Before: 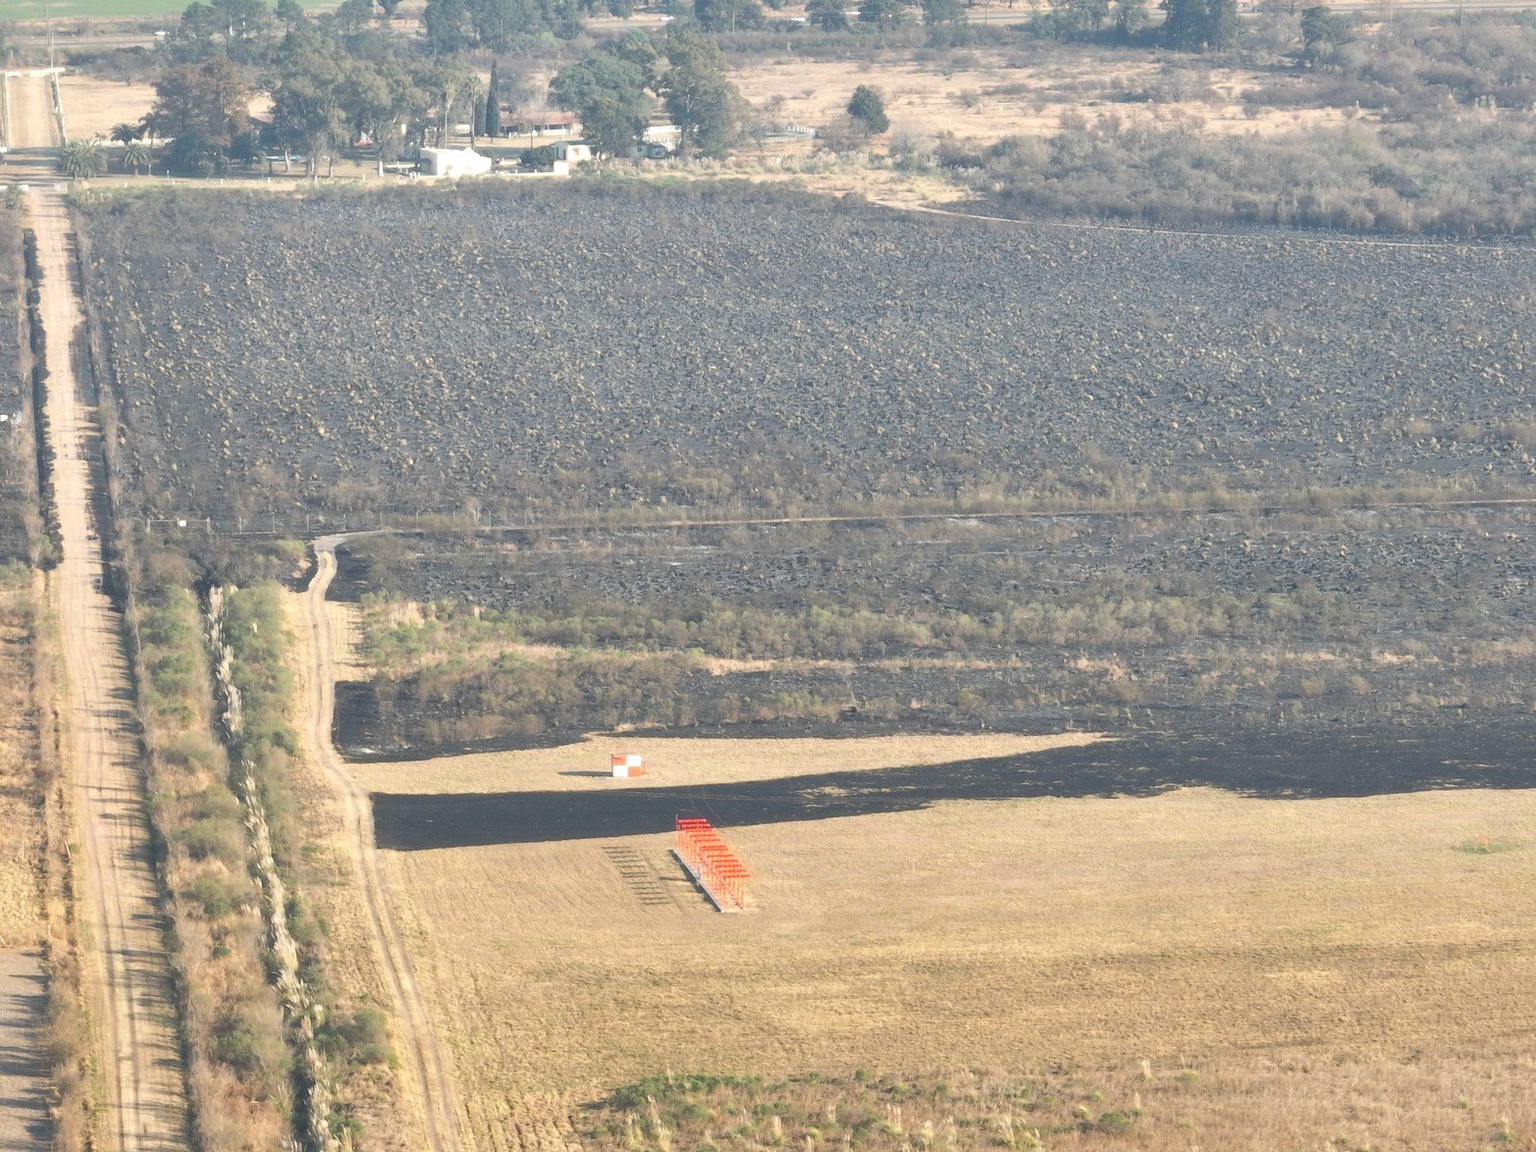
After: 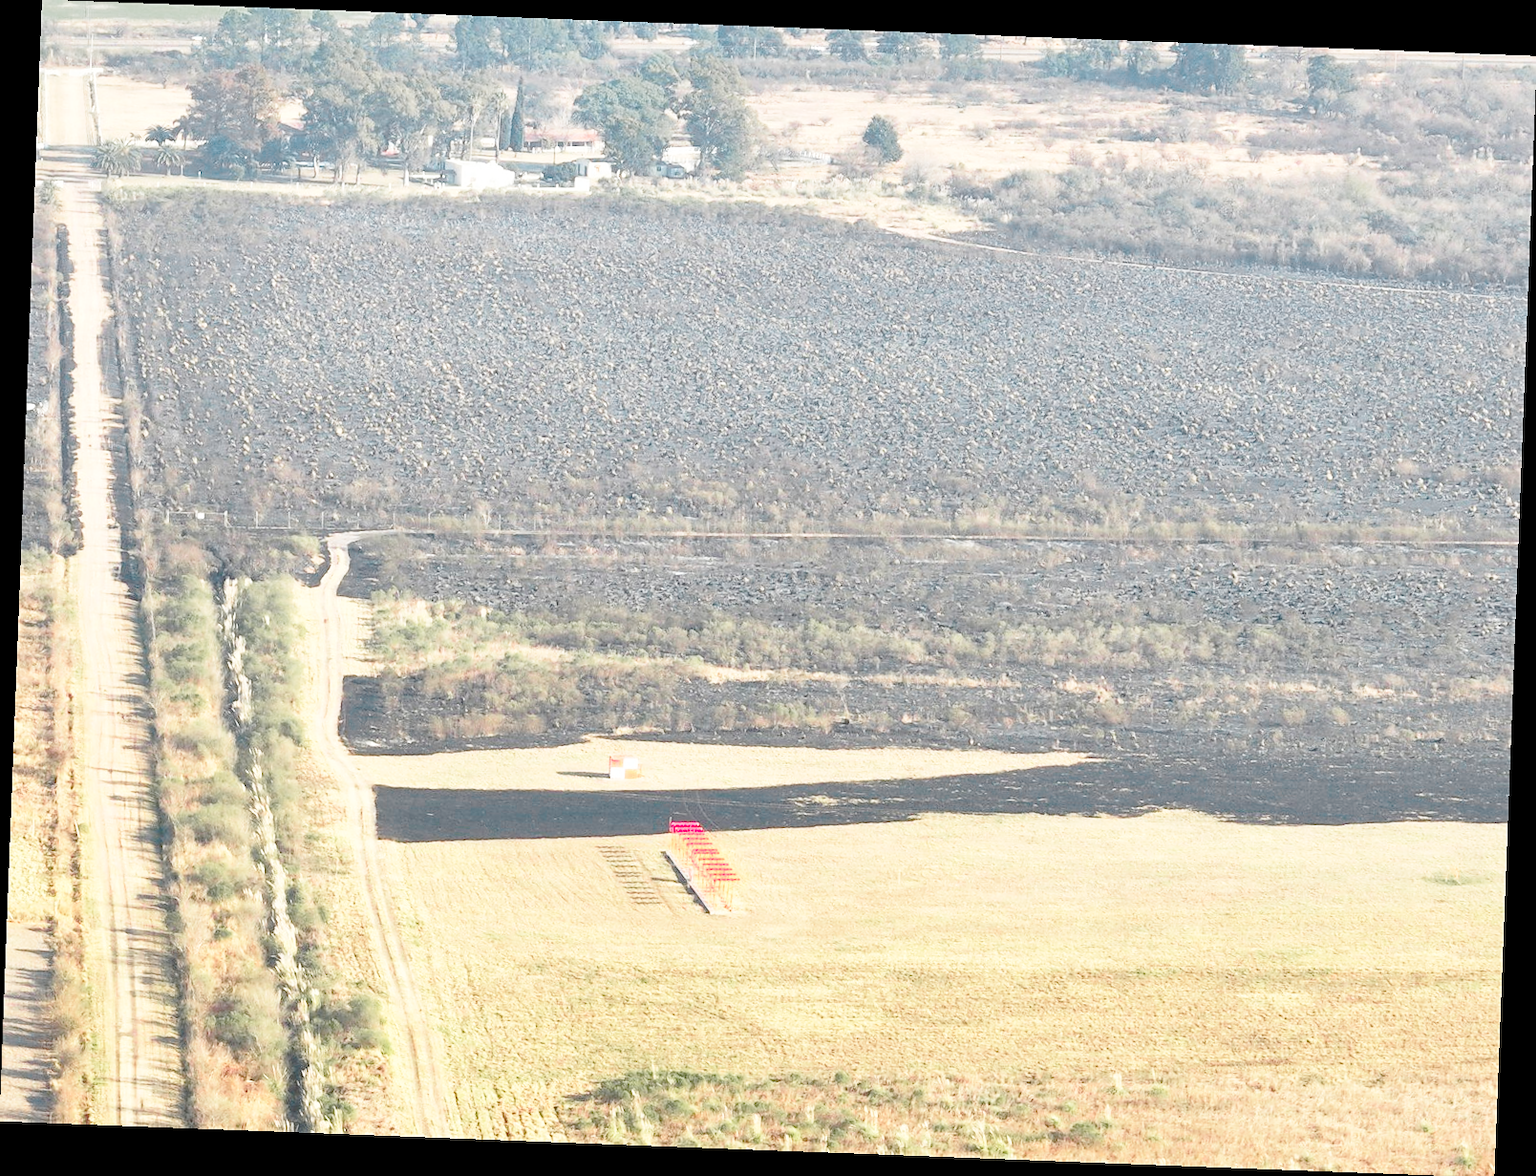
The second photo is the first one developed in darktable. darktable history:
color zones: curves: ch0 [(0, 0.533) (0.126, 0.533) (0.234, 0.533) (0.368, 0.357) (0.5, 0.5) (0.625, 0.5) (0.74, 0.637) (0.875, 0.5)]; ch1 [(0.004, 0.708) (0.129, 0.662) (0.25, 0.5) (0.375, 0.331) (0.496, 0.396) (0.625, 0.649) (0.739, 0.26) (0.875, 0.5) (1, 0.478)]; ch2 [(0, 0.409) (0.132, 0.403) (0.236, 0.558) (0.379, 0.448) (0.5, 0.5) (0.625, 0.5) (0.691, 0.39) (0.875, 0.5)]
sharpen: radius 1.559, amount 0.373, threshold 1.271
base curve: curves: ch0 [(0, 0) (0.028, 0.03) (0.121, 0.232) (0.46, 0.748) (0.859, 0.968) (1, 1)], preserve colors none
rotate and perspective: rotation 2.17°, automatic cropping off
